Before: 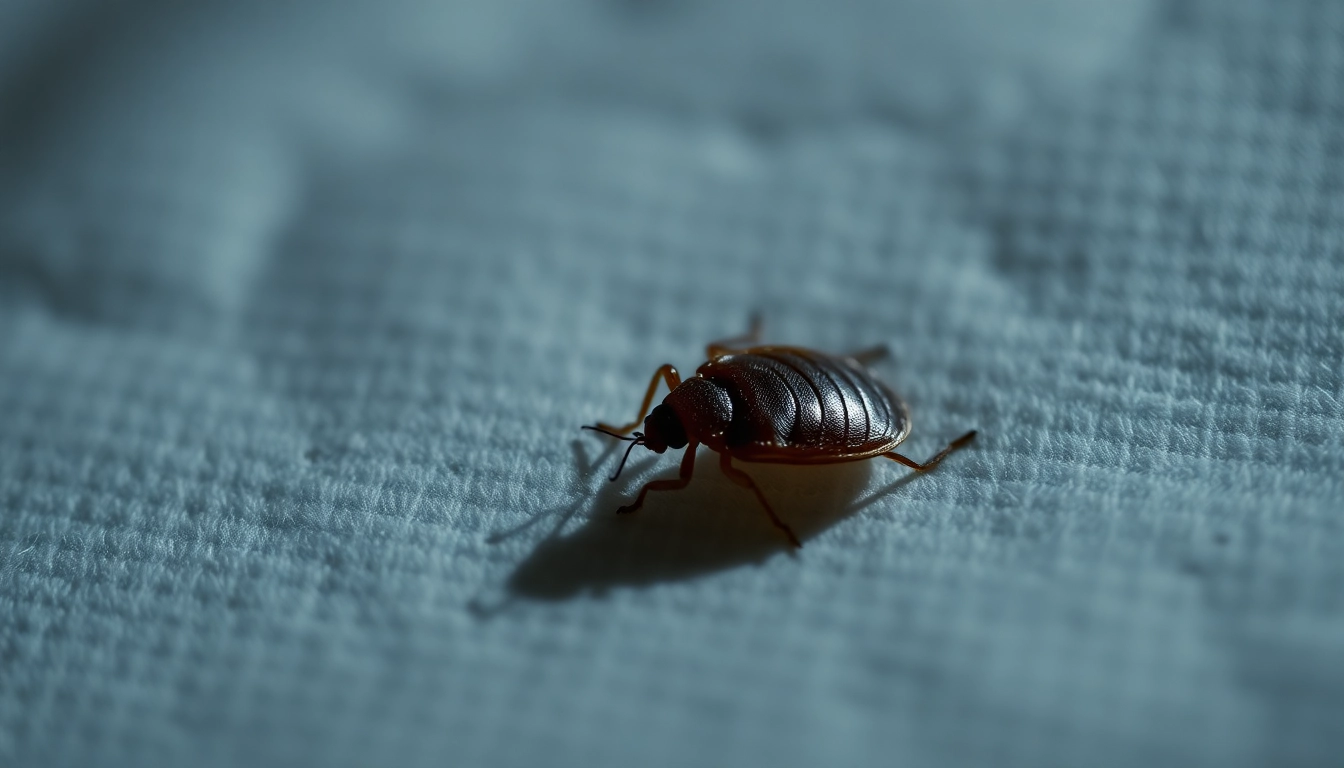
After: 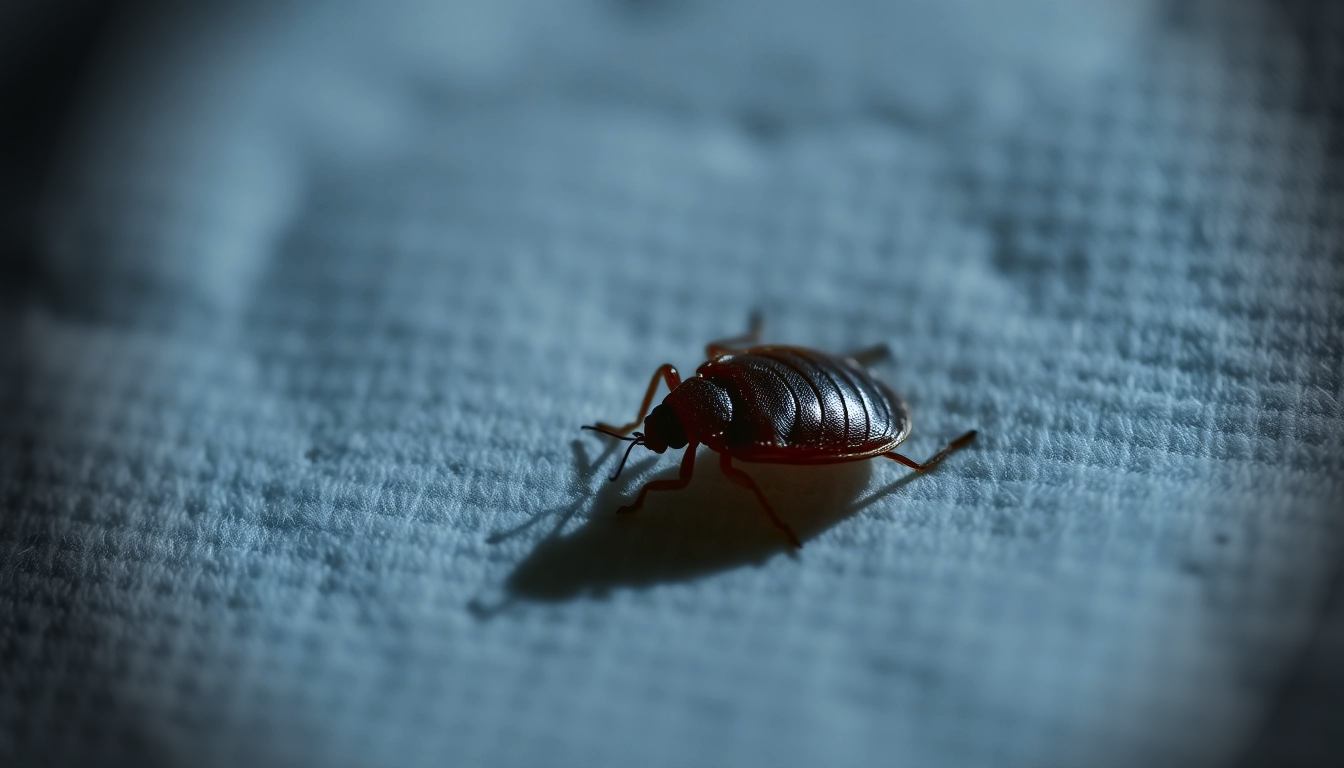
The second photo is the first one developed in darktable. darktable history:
color calibration: illuminant as shot in camera, x 0.358, y 0.373, temperature 4628.91 K
tone curve: curves: ch0 [(0, 0.021) (0.059, 0.053) (0.212, 0.18) (0.337, 0.304) (0.495, 0.505) (0.725, 0.731) (0.89, 0.919) (1, 1)]; ch1 [(0, 0) (0.094, 0.081) (0.285, 0.299) (0.413, 0.43) (0.479, 0.475) (0.54, 0.55) (0.615, 0.65) (0.683, 0.688) (1, 1)]; ch2 [(0, 0) (0.257, 0.217) (0.434, 0.434) (0.498, 0.507) (0.599, 0.578) (1, 1)], color space Lab, independent channels, preserve colors none
vignetting: fall-off start 76.42%, fall-off radius 27.36%, brightness -0.872, center (0.037, -0.09), width/height ratio 0.971
